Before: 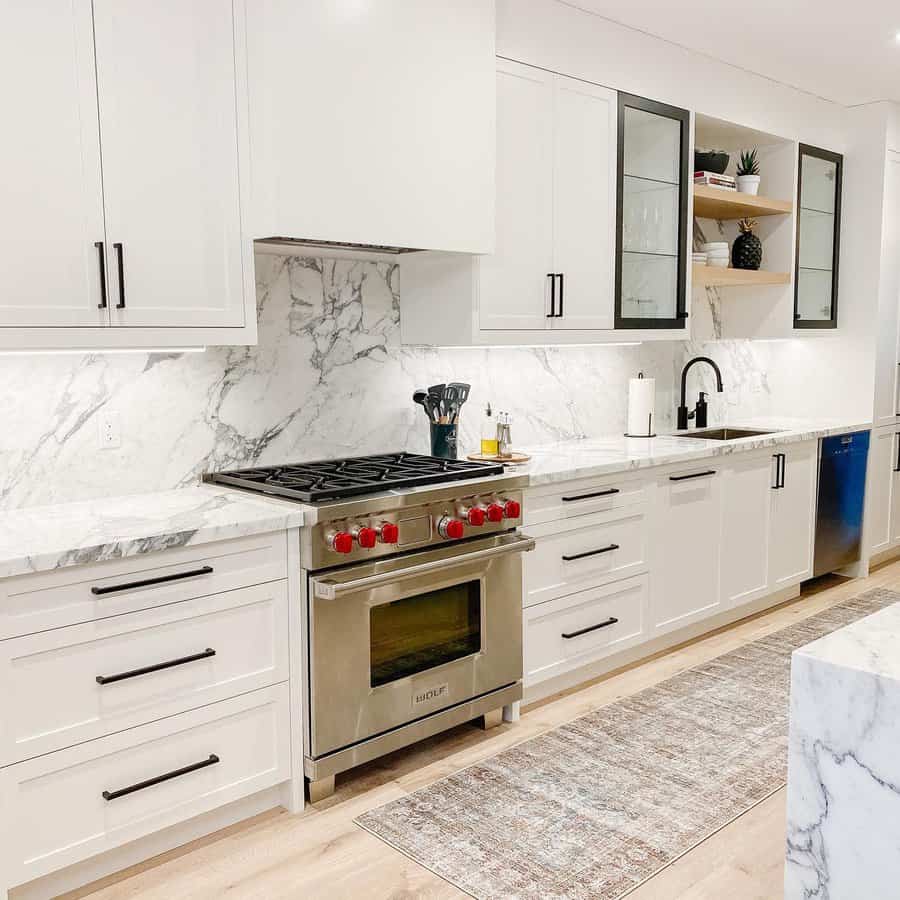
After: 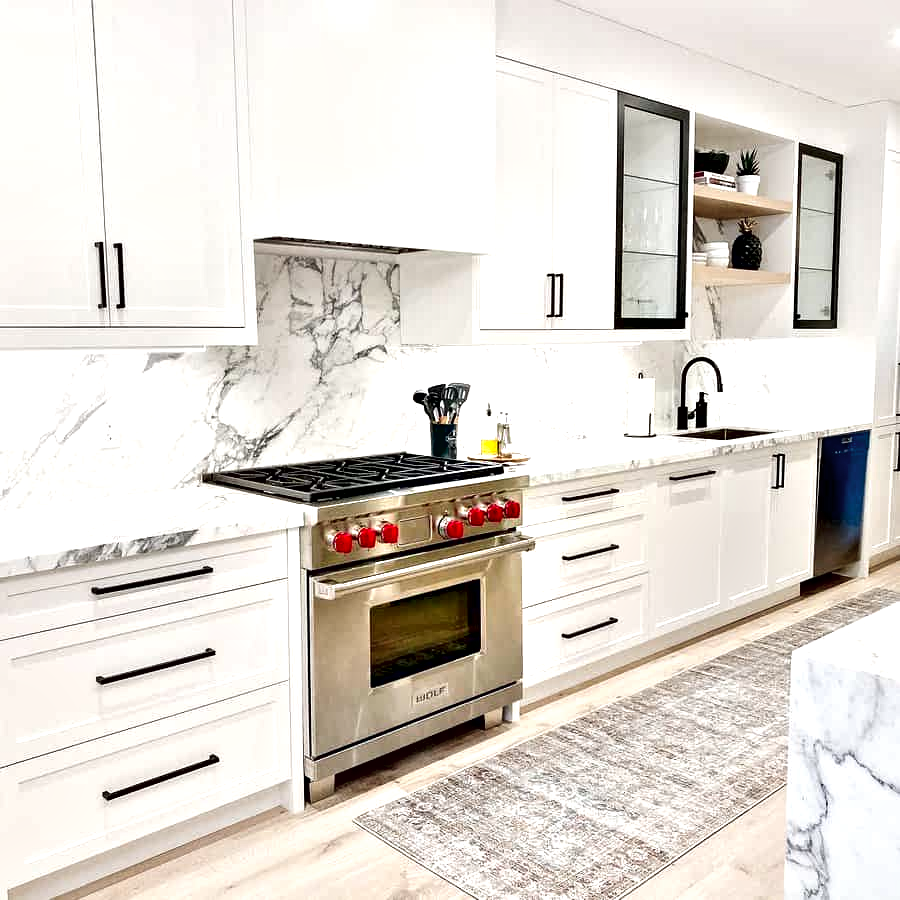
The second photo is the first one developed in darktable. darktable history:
exposure: black level correction 0, exposure 0.7 EV, compensate highlight preservation false
vignetting: fall-off start 31.02%, fall-off radius 34.78%, brightness -0.186, saturation -0.308, unbound false
contrast equalizer: y [[0.6 ×6], [0.55 ×6], [0 ×6], [0 ×6], [0 ×6]]
